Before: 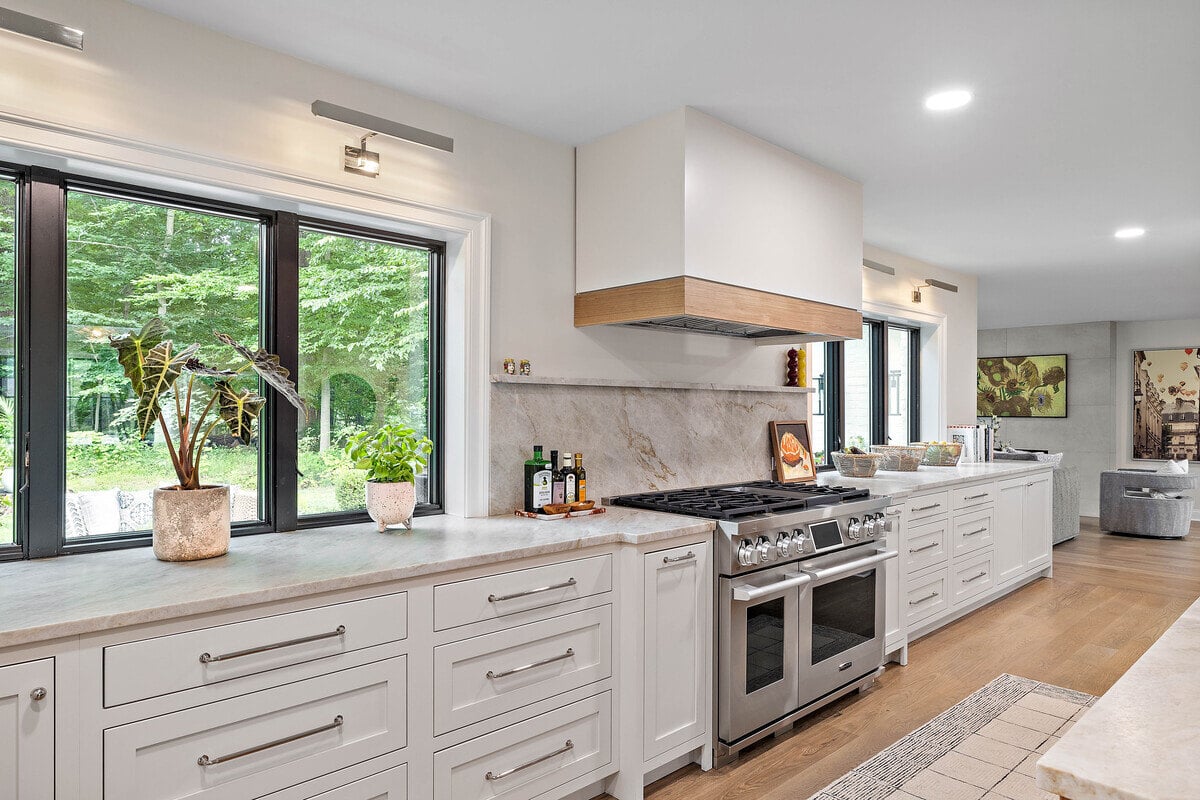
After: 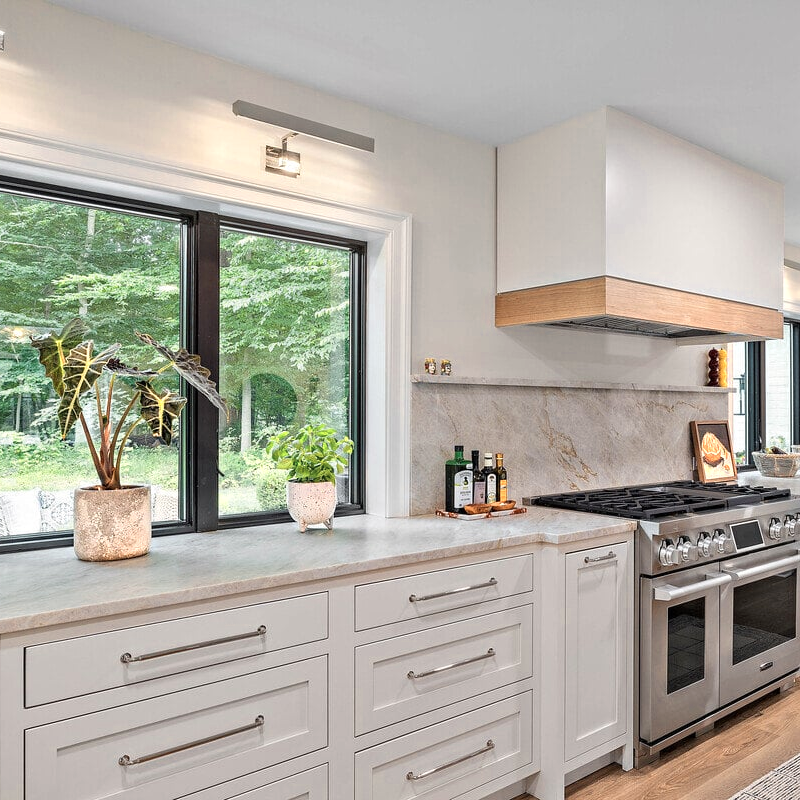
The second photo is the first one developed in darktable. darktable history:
crop and rotate: left 6.617%, right 26.717%
color zones: curves: ch0 [(0.018, 0.548) (0.197, 0.654) (0.425, 0.447) (0.605, 0.658) (0.732, 0.579)]; ch1 [(0.105, 0.531) (0.224, 0.531) (0.386, 0.39) (0.618, 0.456) (0.732, 0.456) (0.956, 0.421)]; ch2 [(0.039, 0.583) (0.215, 0.465) (0.399, 0.544) (0.465, 0.548) (0.614, 0.447) (0.724, 0.43) (0.882, 0.623) (0.956, 0.632)]
